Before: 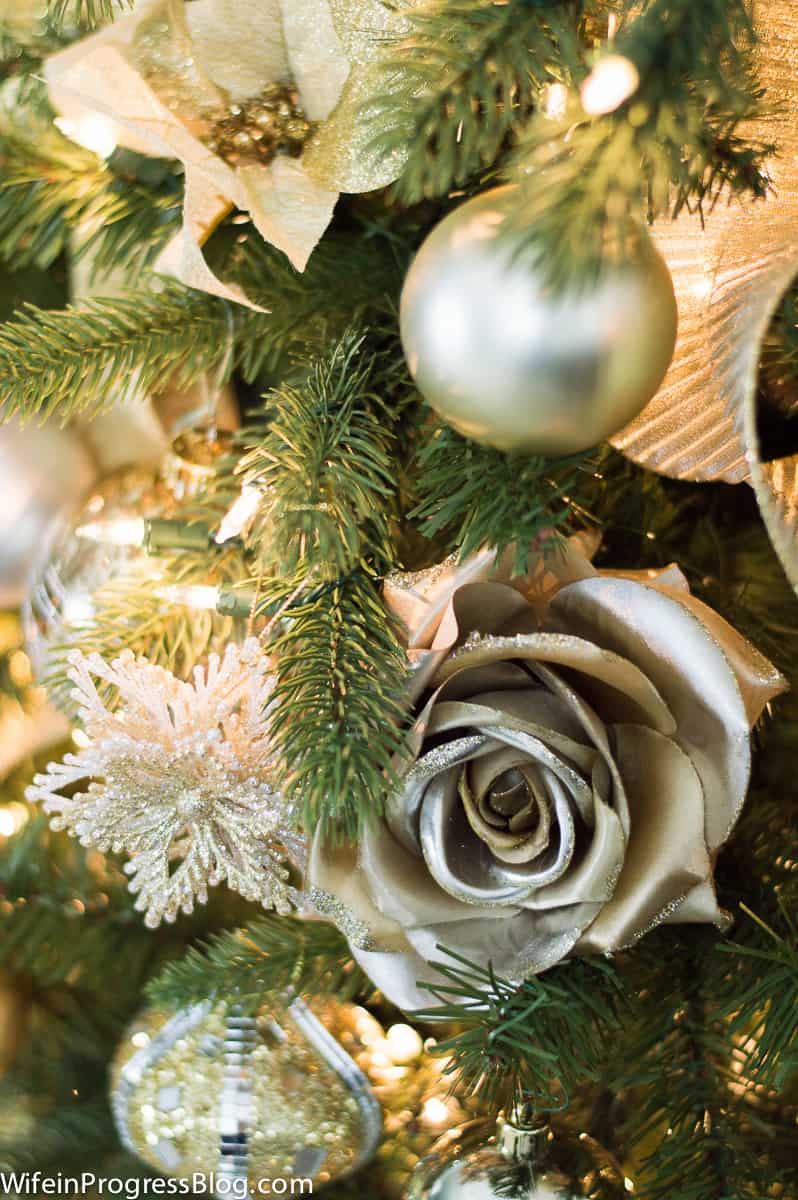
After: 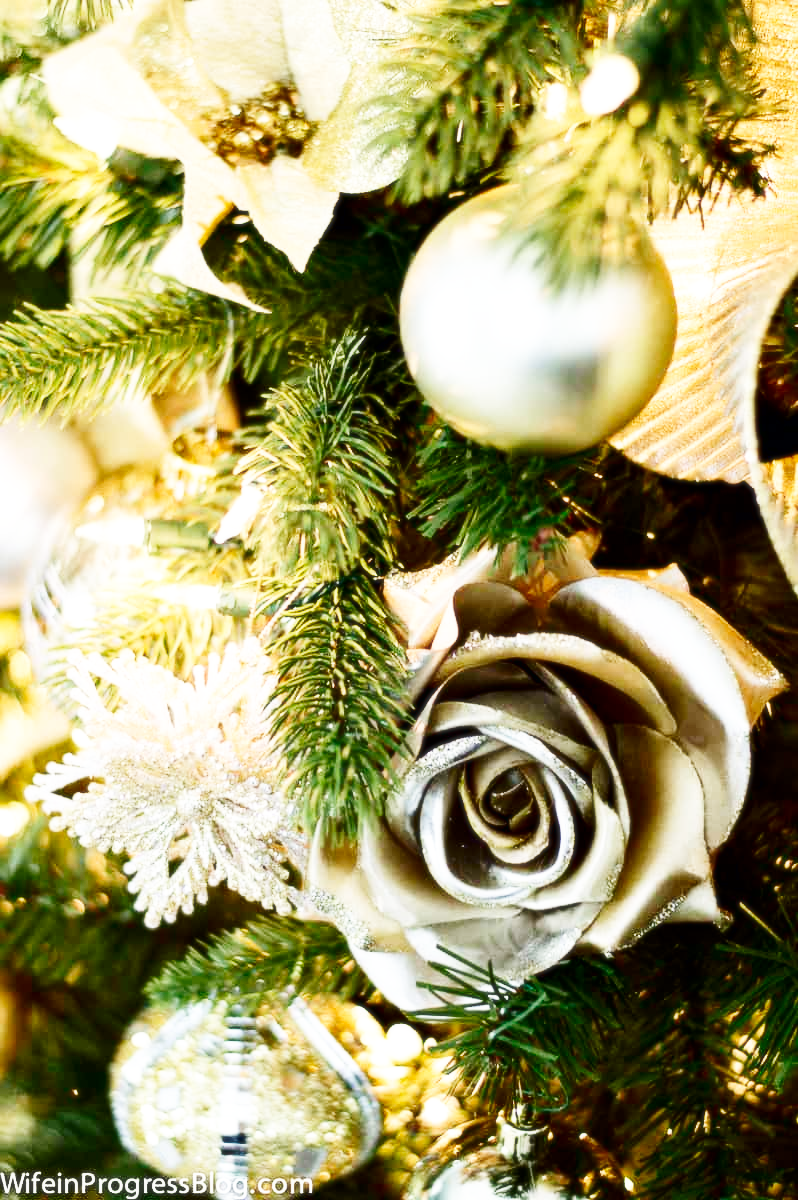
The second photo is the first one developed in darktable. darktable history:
base curve: curves: ch0 [(0, 0.003) (0.001, 0.002) (0.006, 0.004) (0.02, 0.022) (0.048, 0.086) (0.094, 0.234) (0.162, 0.431) (0.258, 0.629) (0.385, 0.8) (0.548, 0.918) (0.751, 0.988) (1, 1)], preserve colors none
contrast brightness saturation: contrast 0.13, brightness -0.24, saturation 0.14
soften: size 10%, saturation 50%, brightness 0.2 EV, mix 10%
